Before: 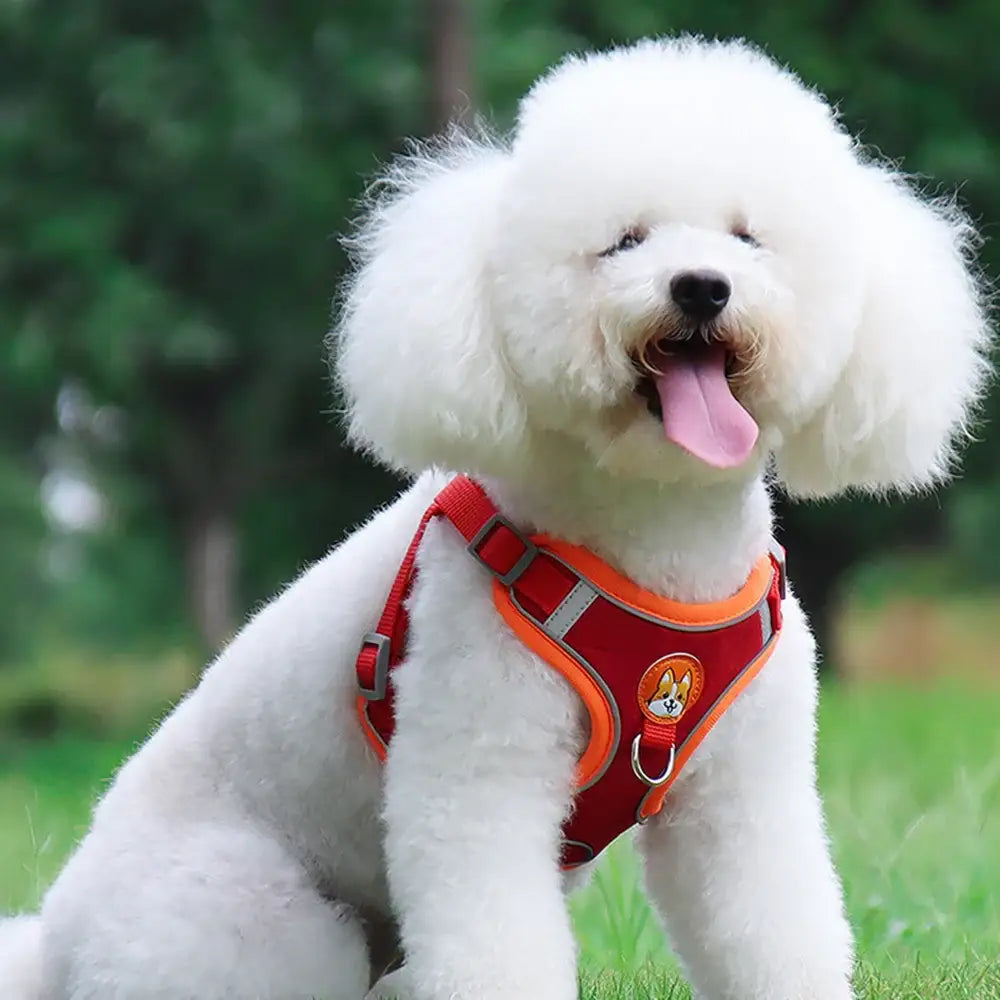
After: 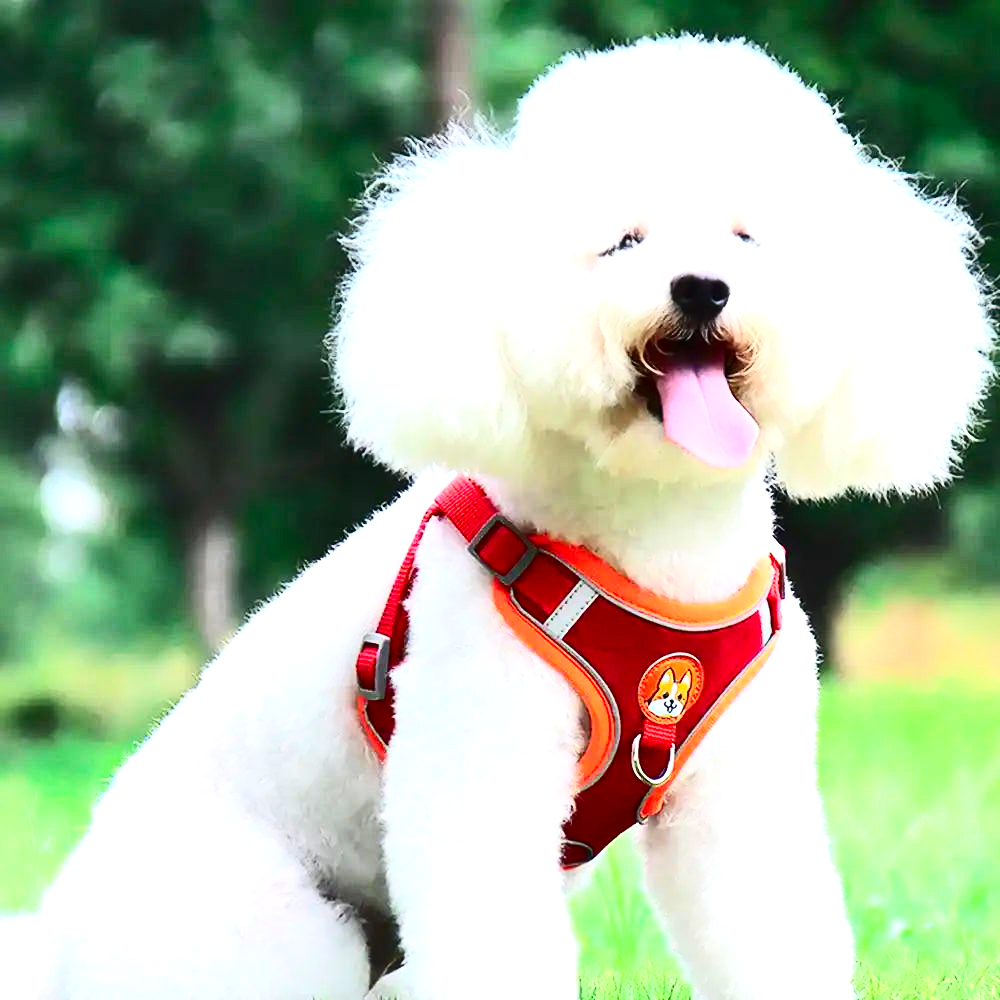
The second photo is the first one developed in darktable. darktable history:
exposure: black level correction 0, exposure 1.097 EV, compensate highlight preservation false
contrast brightness saturation: contrast 0.401, brightness 0.044, saturation 0.254
